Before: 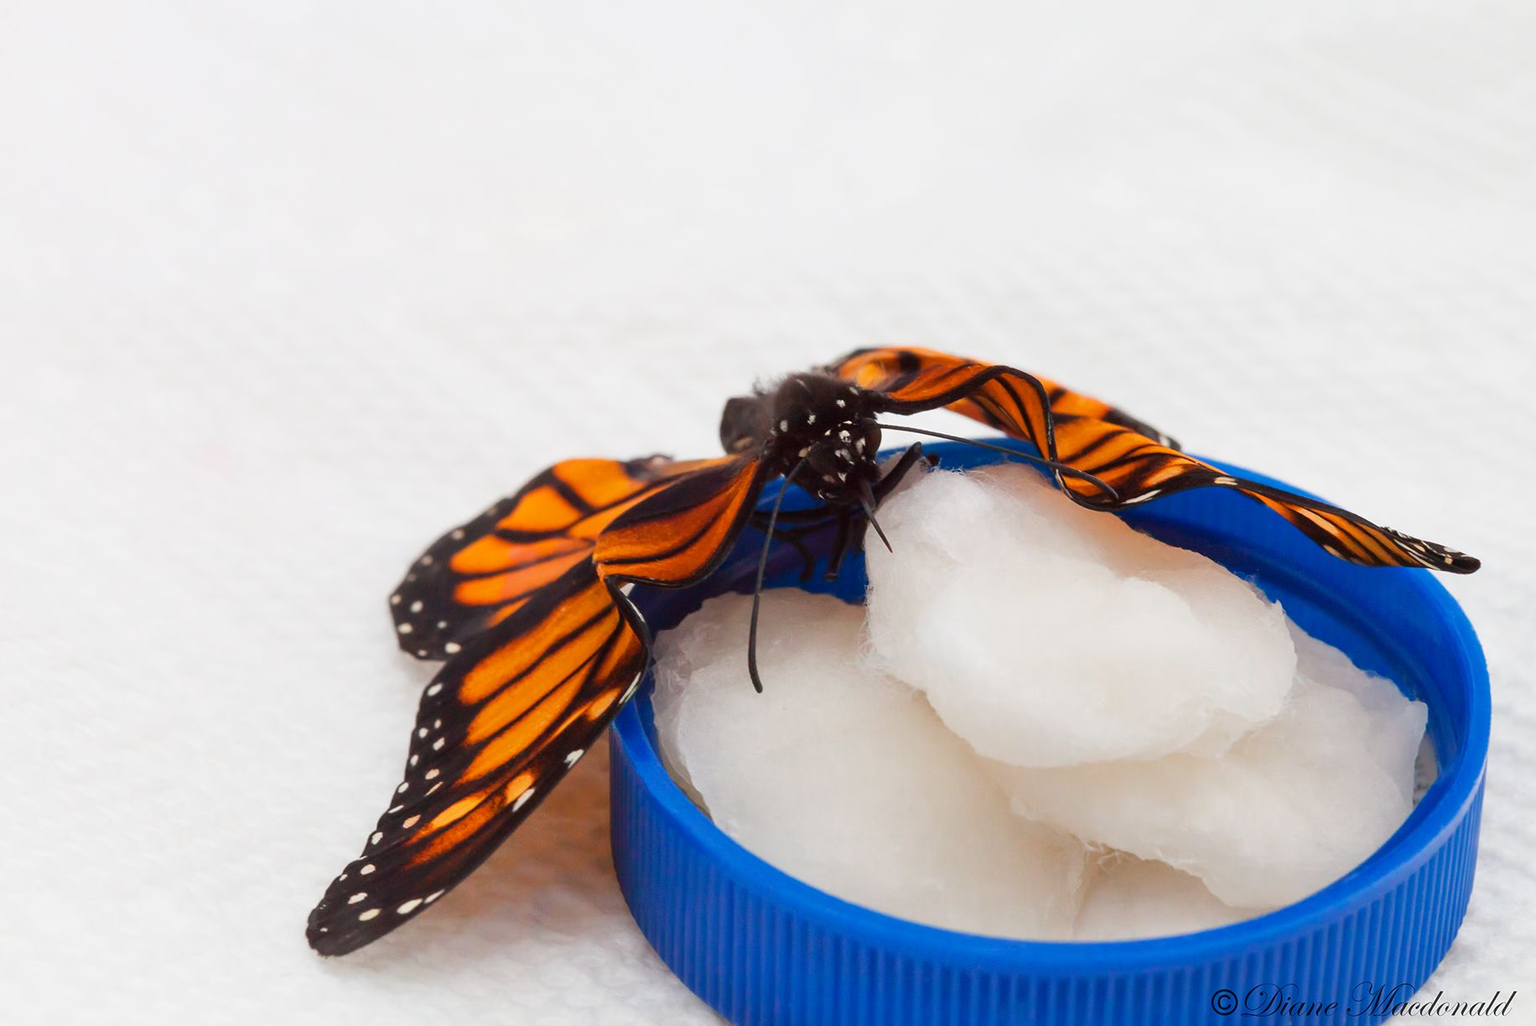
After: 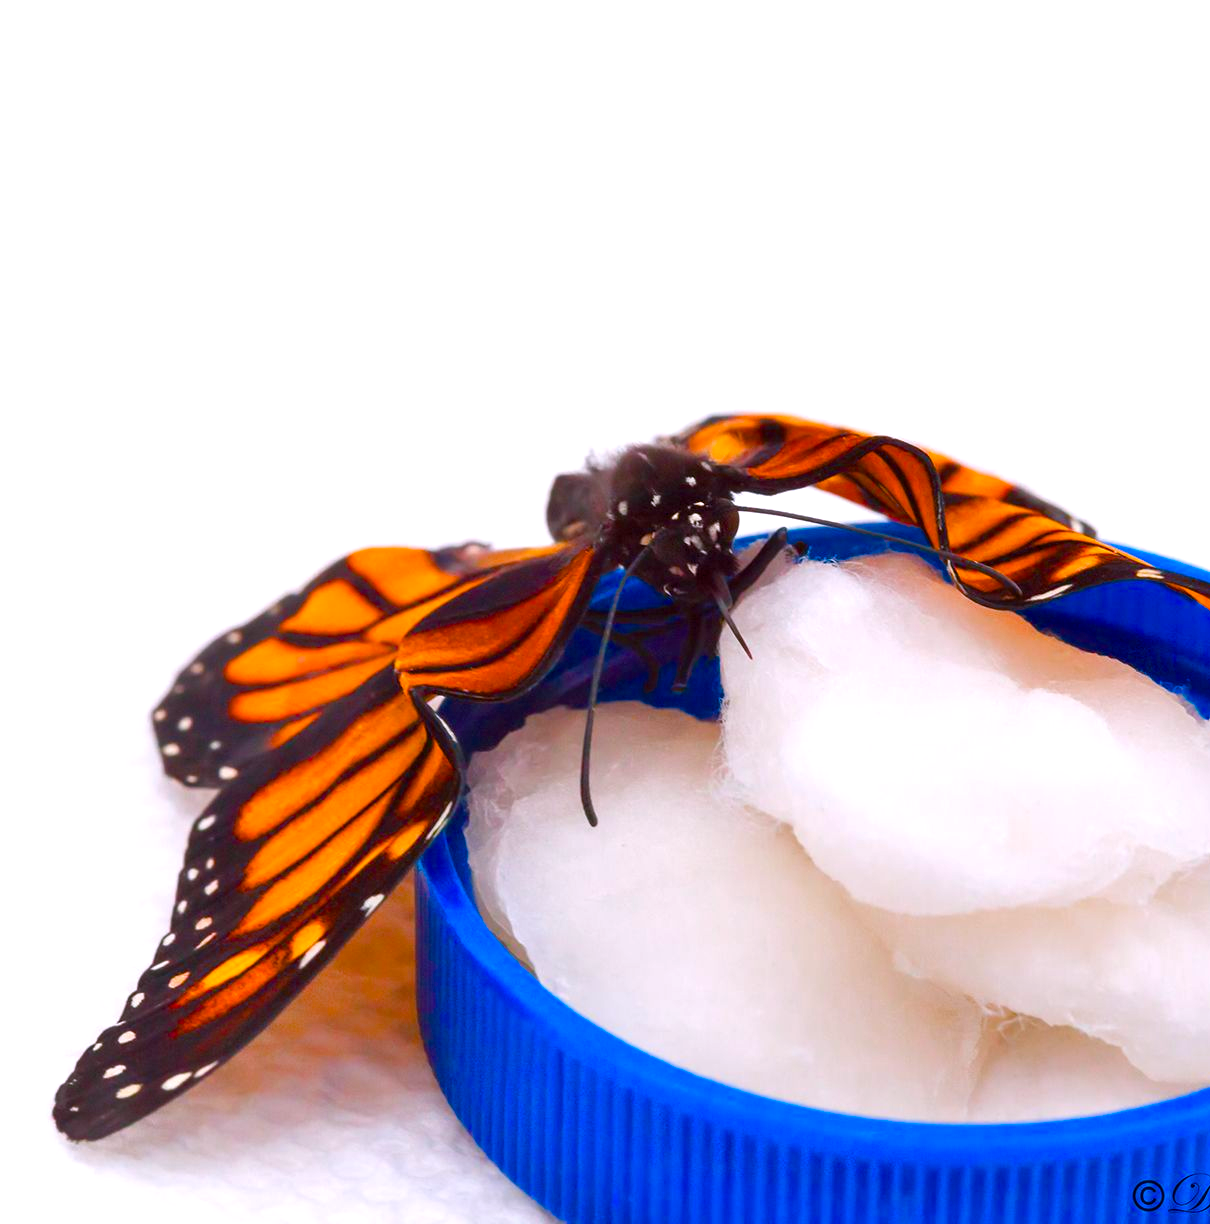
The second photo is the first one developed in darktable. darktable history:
color balance rgb: shadows lift › chroma 0.811%, shadows lift › hue 110.36°, highlights gain › chroma 0.97%, highlights gain › hue 23.87°, linear chroma grading › global chroma 9.931%, perceptual saturation grading › global saturation 35.083%, perceptual saturation grading › highlights -29.998%, perceptual saturation grading › shadows 34.559%, perceptual brilliance grading › global brilliance 10.305%, perceptual brilliance grading › shadows 15.776%, global vibrance 9.845%
tone equalizer: -7 EV 0.113 EV, mask exposure compensation -0.499 EV
color calibration: illuminant as shot in camera, x 0.358, y 0.373, temperature 4628.91 K
crop: left 17.061%, right 16.875%
shadows and highlights: radius 126.9, shadows 30.5, highlights -30.66, low approximation 0.01, soften with gaussian
